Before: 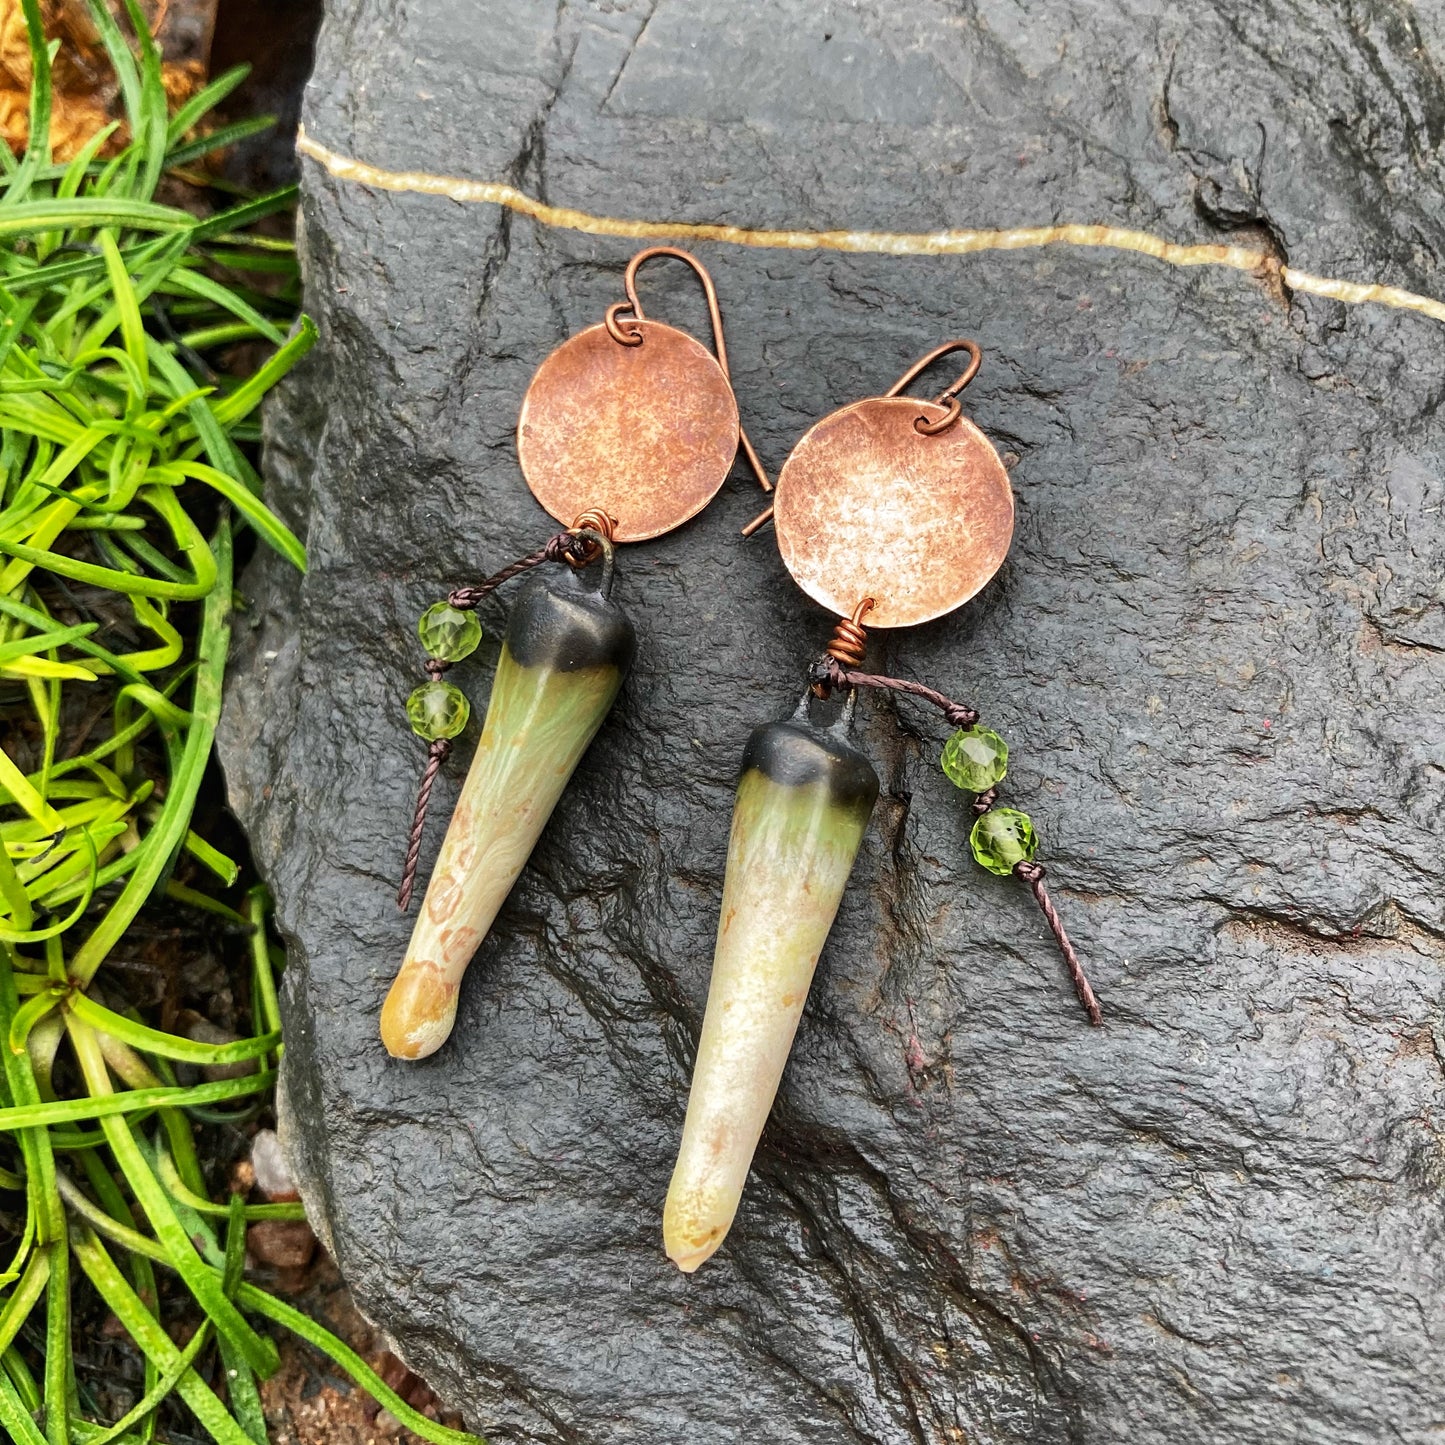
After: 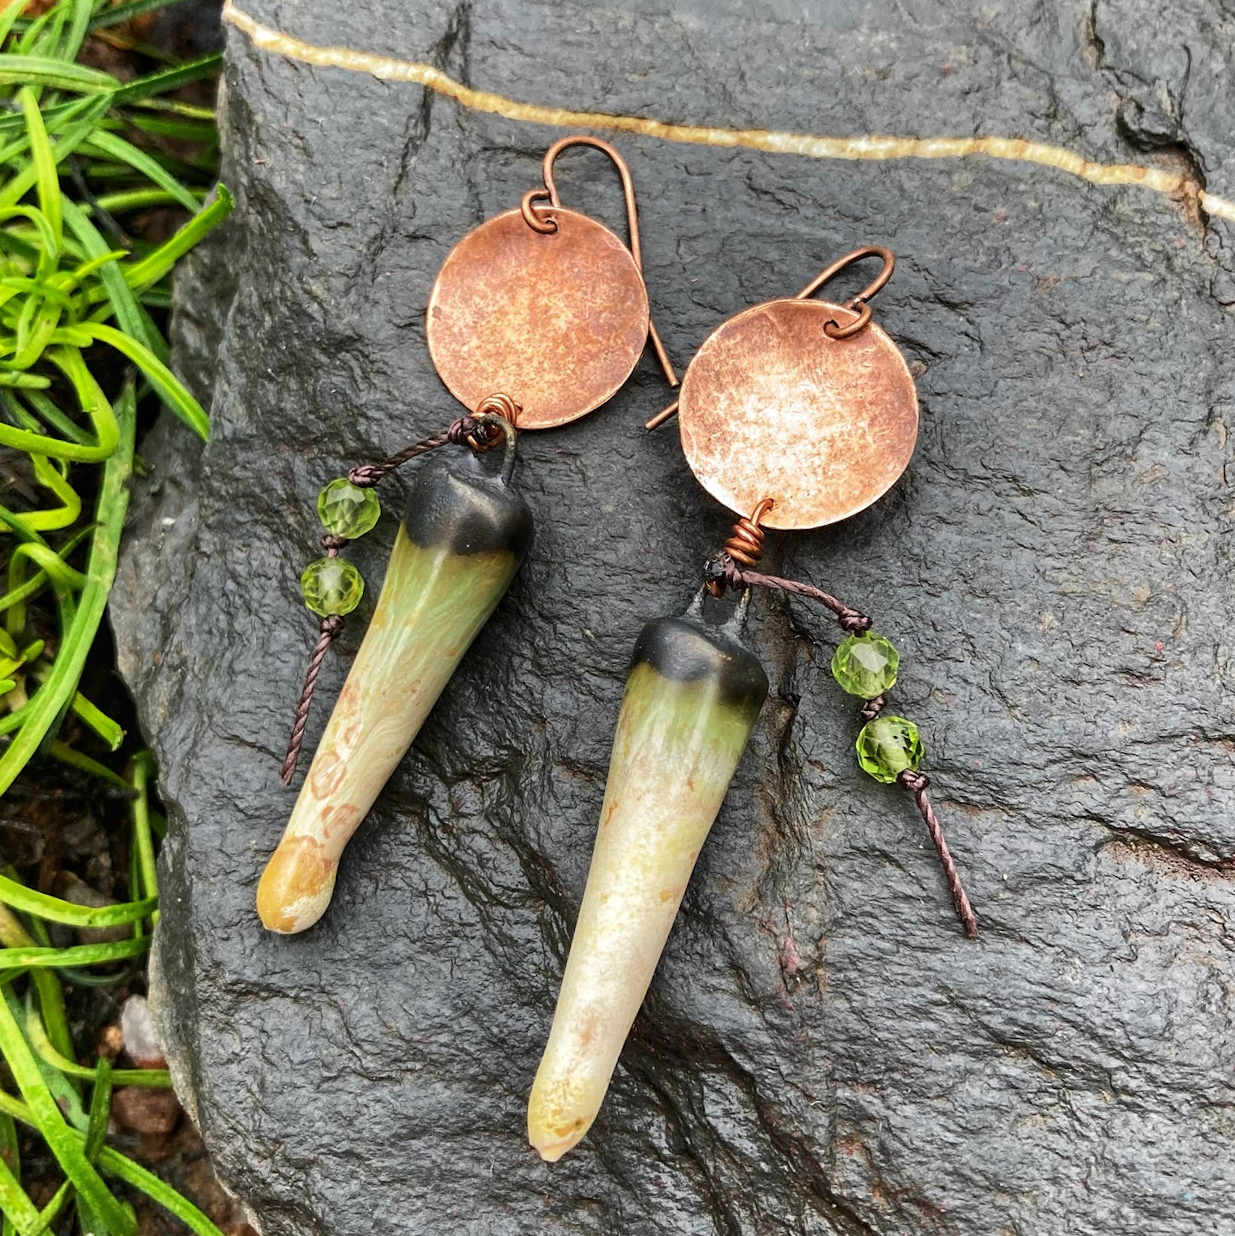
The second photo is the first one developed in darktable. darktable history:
crop and rotate: angle -3.23°, left 5.106%, top 5.181%, right 4.683%, bottom 4.569%
